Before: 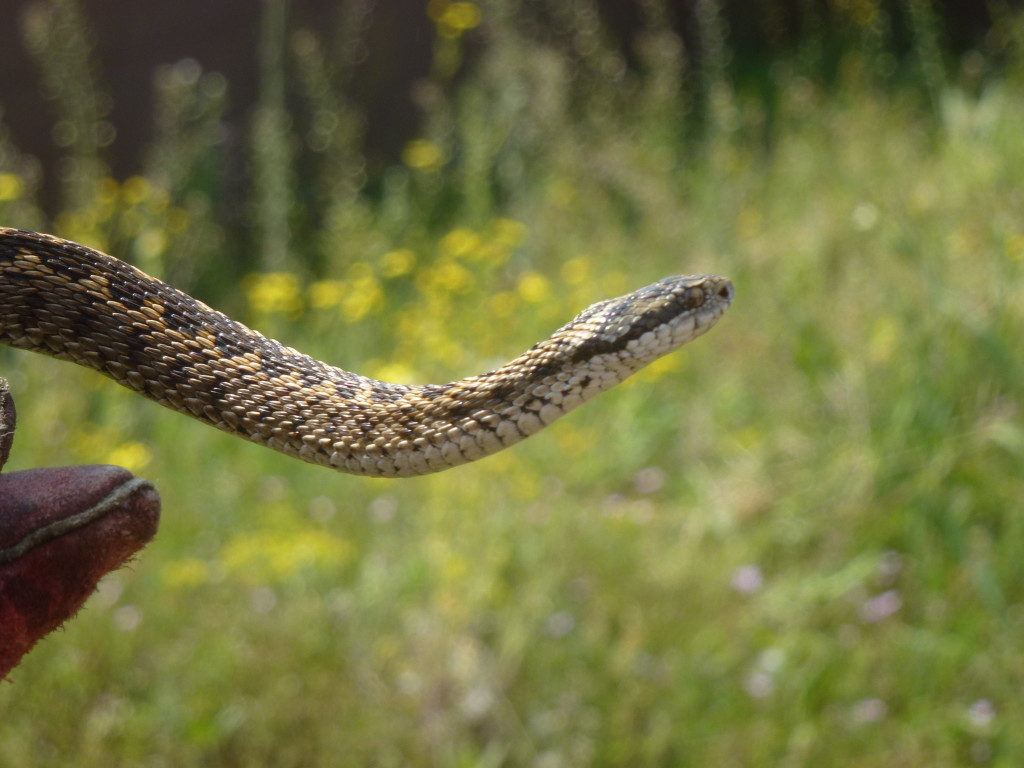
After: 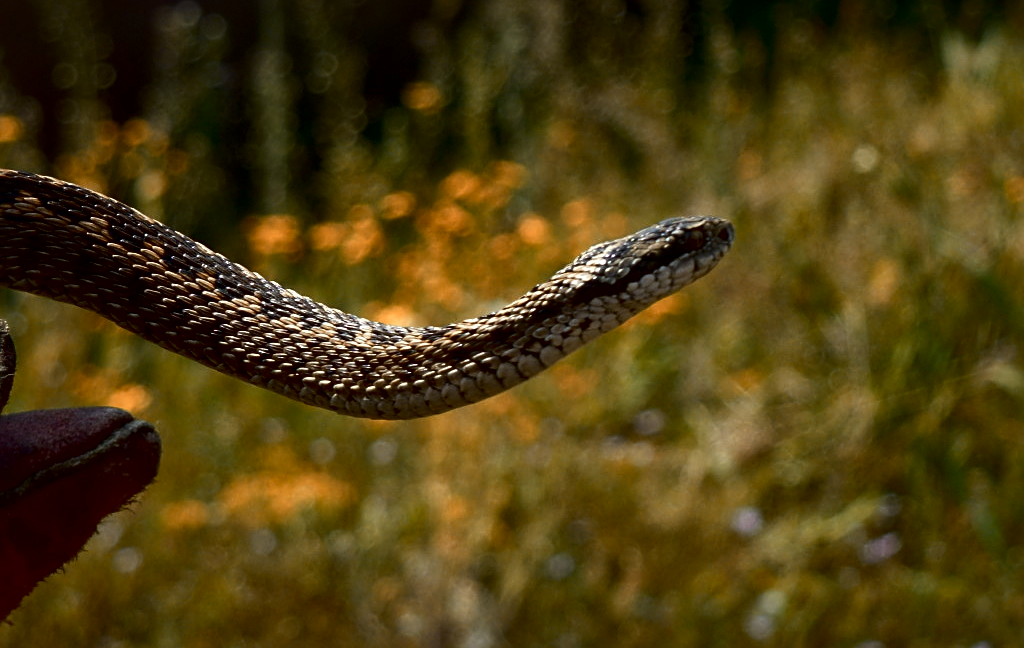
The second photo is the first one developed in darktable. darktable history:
crop: top 7.624%, bottom 7.969%
local contrast: mode bilateral grid, contrast 21, coarseness 49, detail 150%, midtone range 0.2
color zones: curves: ch2 [(0, 0.5) (0.143, 0.5) (0.286, 0.416) (0.429, 0.5) (0.571, 0.5) (0.714, 0.5) (0.857, 0.5) (1, 0.5)], mix 41.38%
contrast brightness saturation: brightness -0.532
shadows and highlights: shadows 19.75, highlights -85.22, soften with gaussian
sharpen: on, module defaults
